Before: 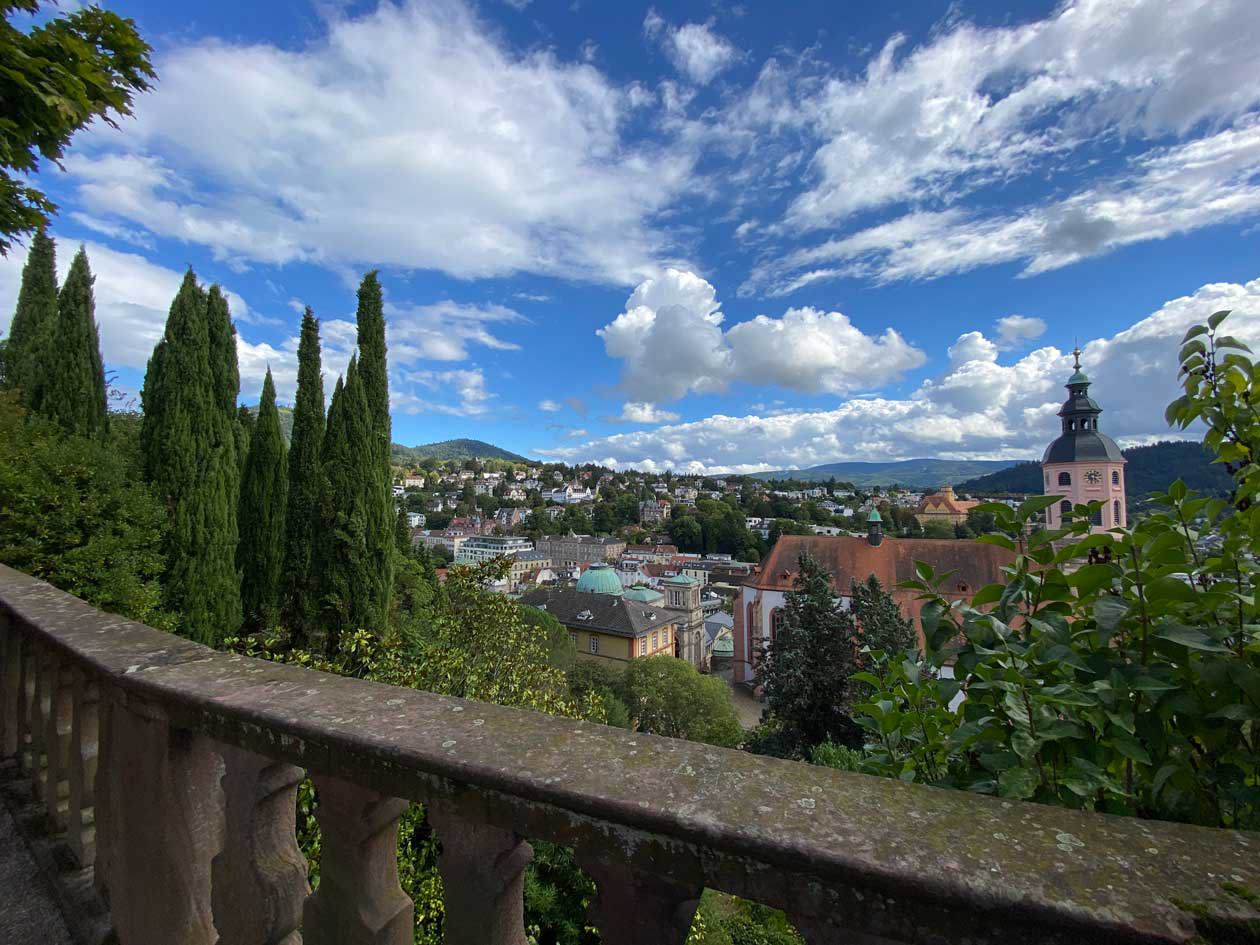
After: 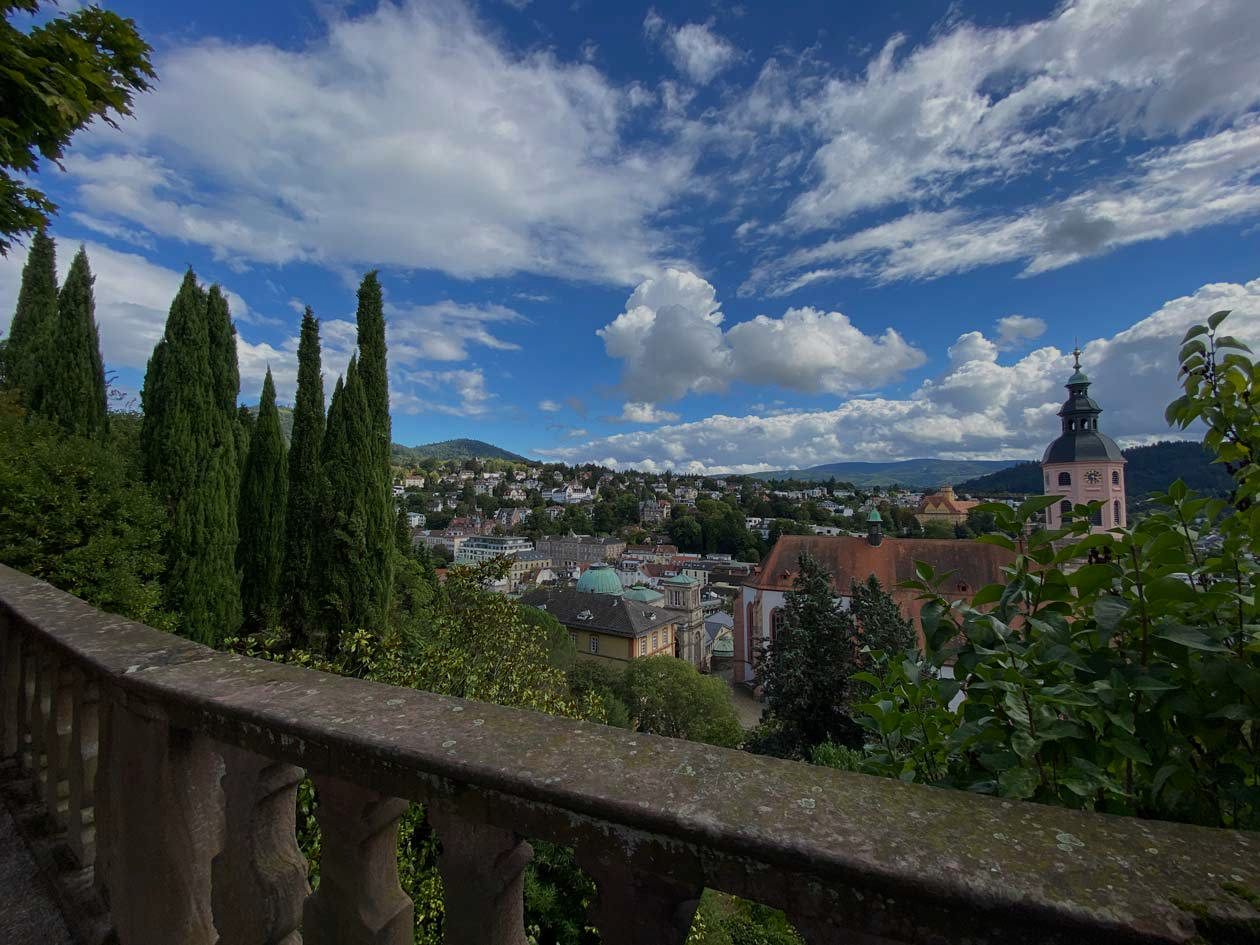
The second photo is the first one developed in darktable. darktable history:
exposure: black level correction 0, exposure -0.745 EV, compensate highlight preservation false
